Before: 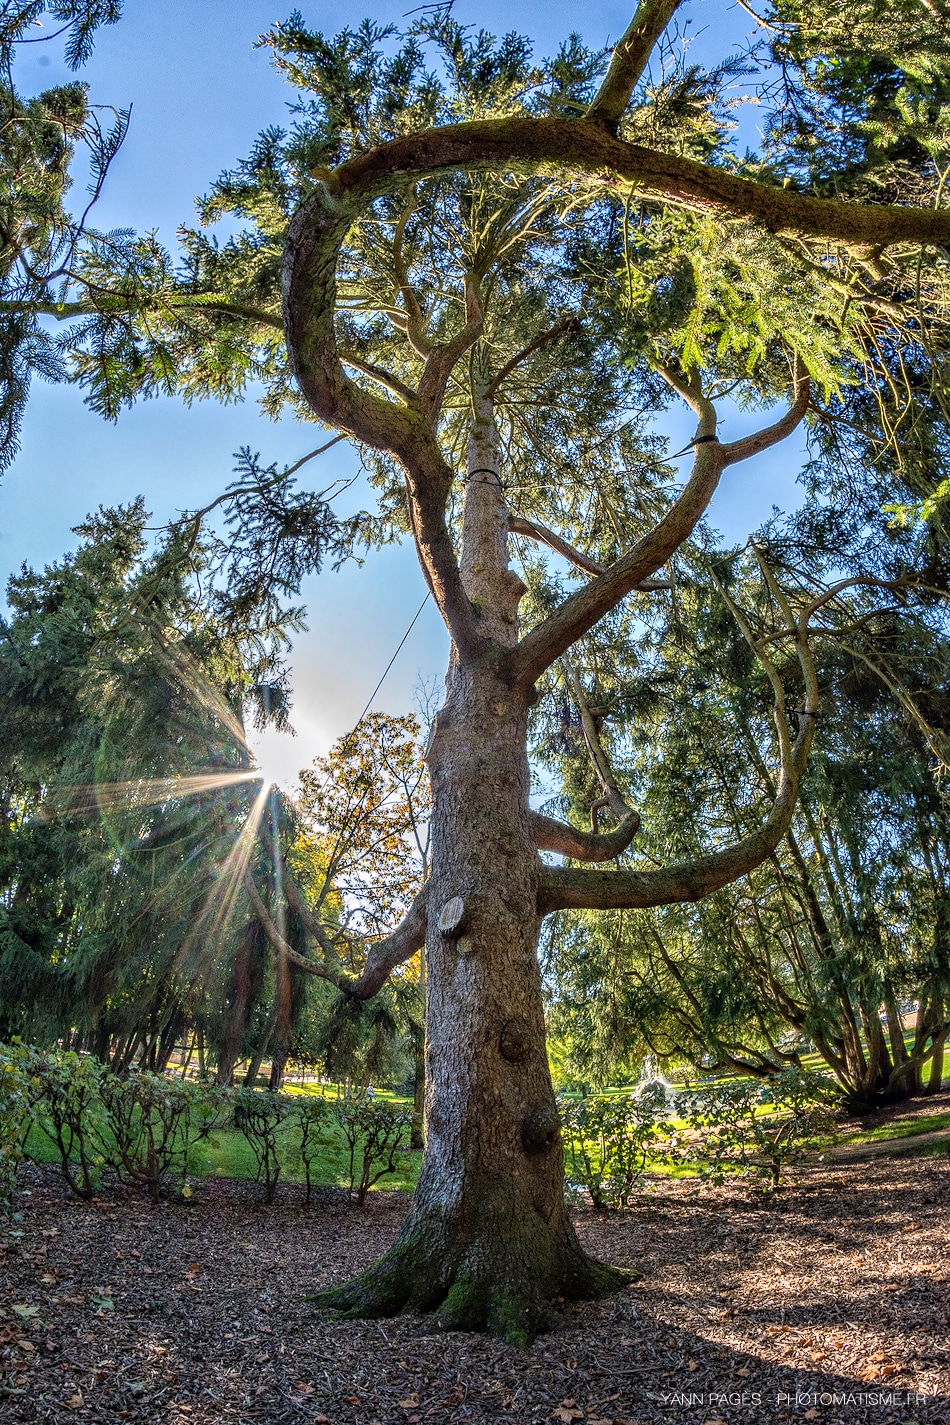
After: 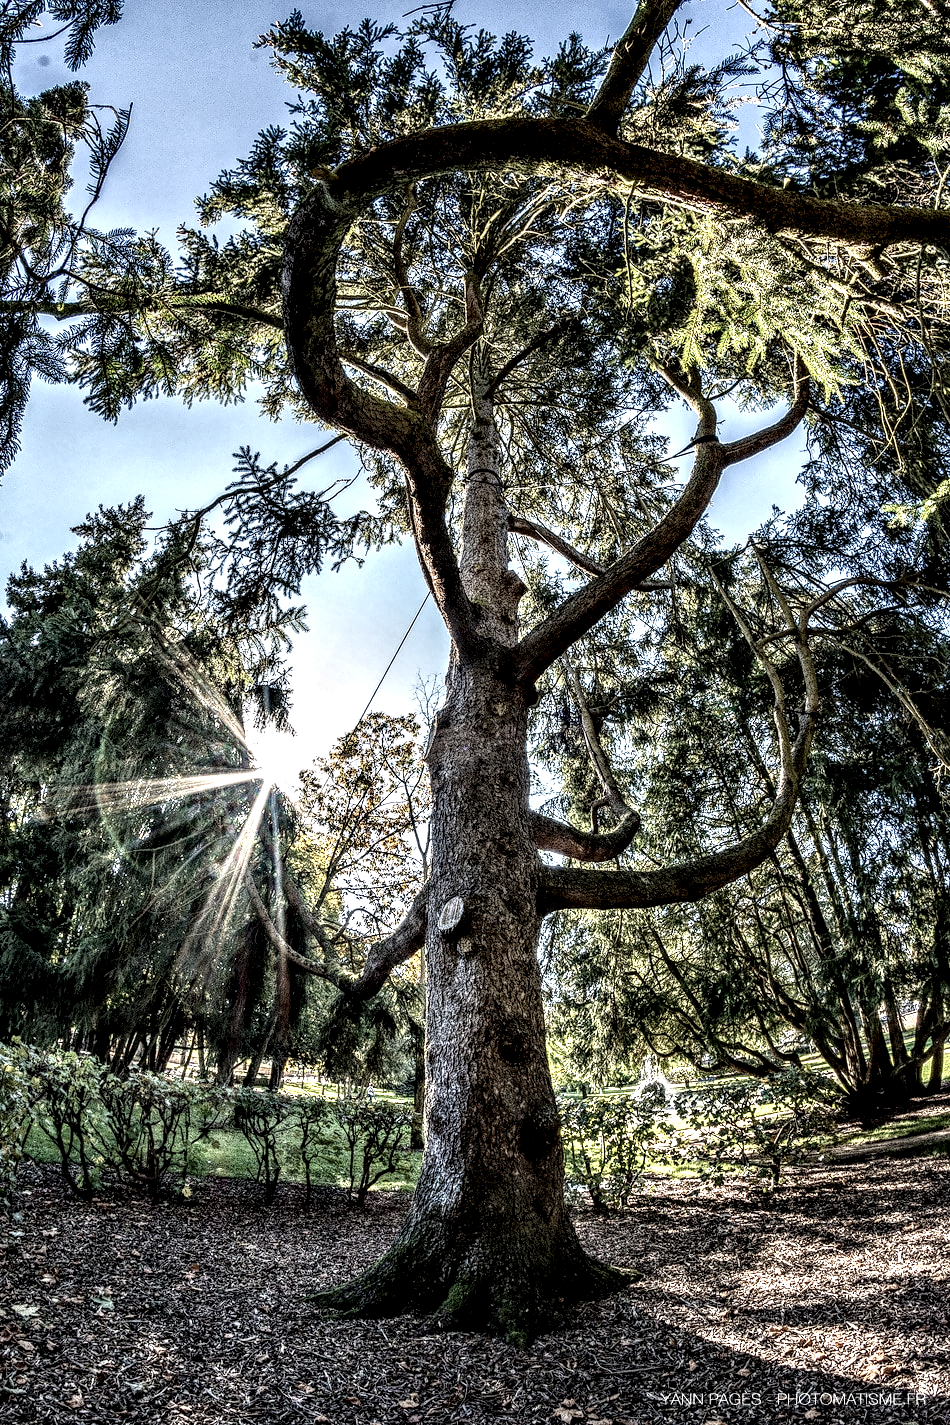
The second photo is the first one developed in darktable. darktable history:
contrast brightness saturation: contrast 0.1, saturation -0.36
local contrast: shadows 185%, detail 225%
